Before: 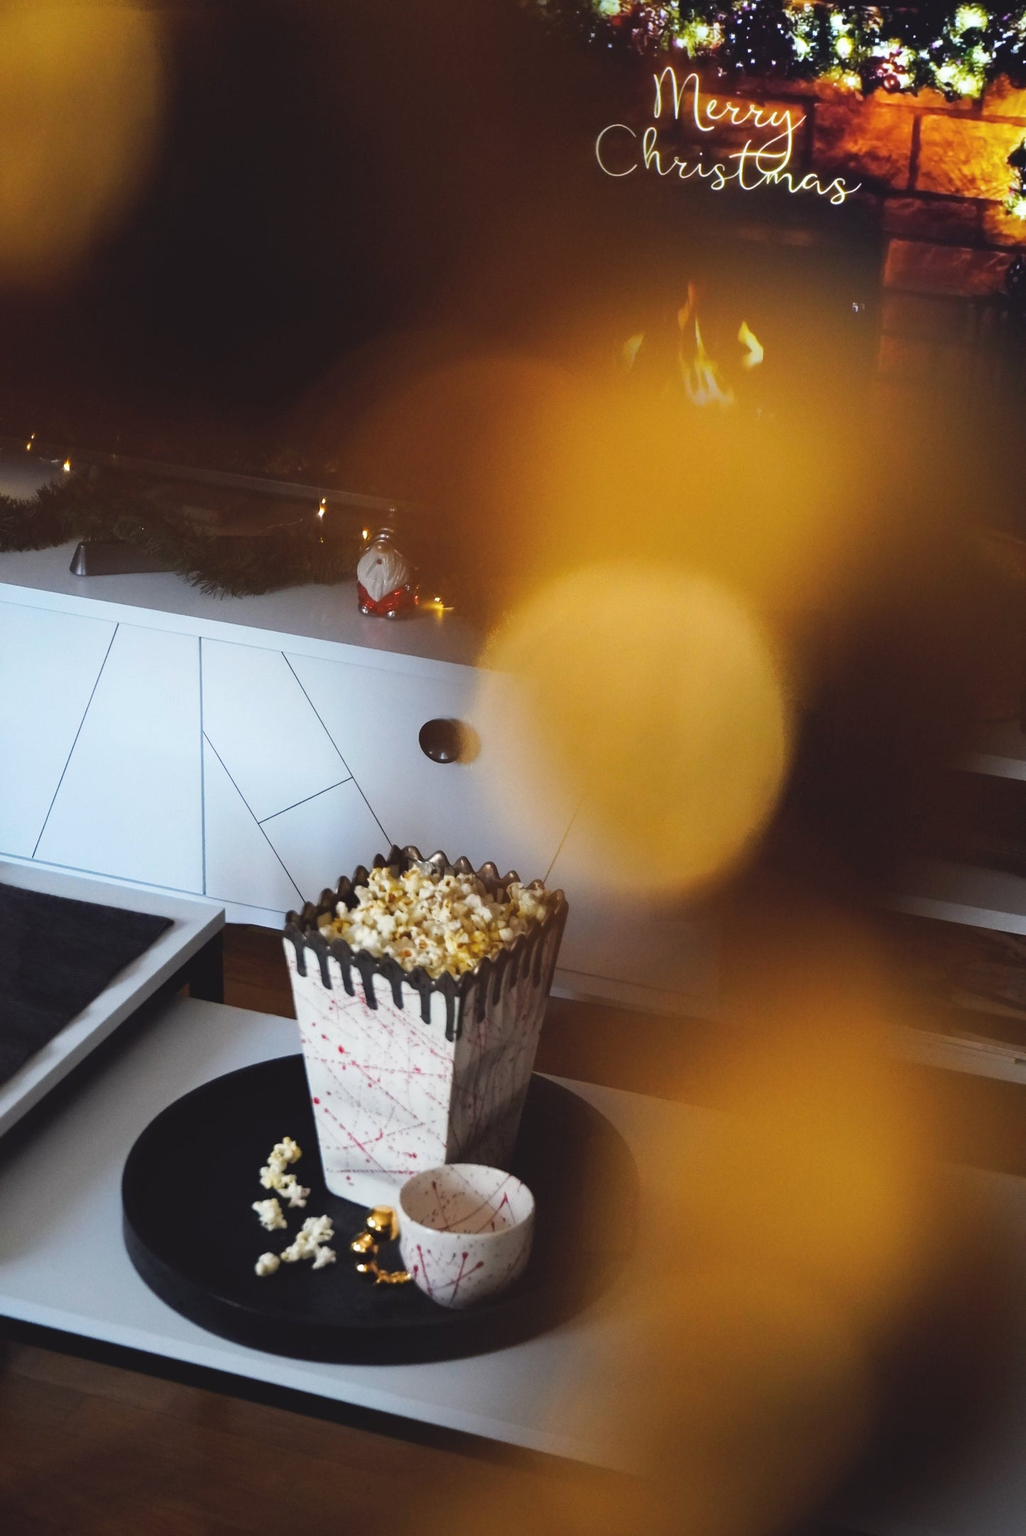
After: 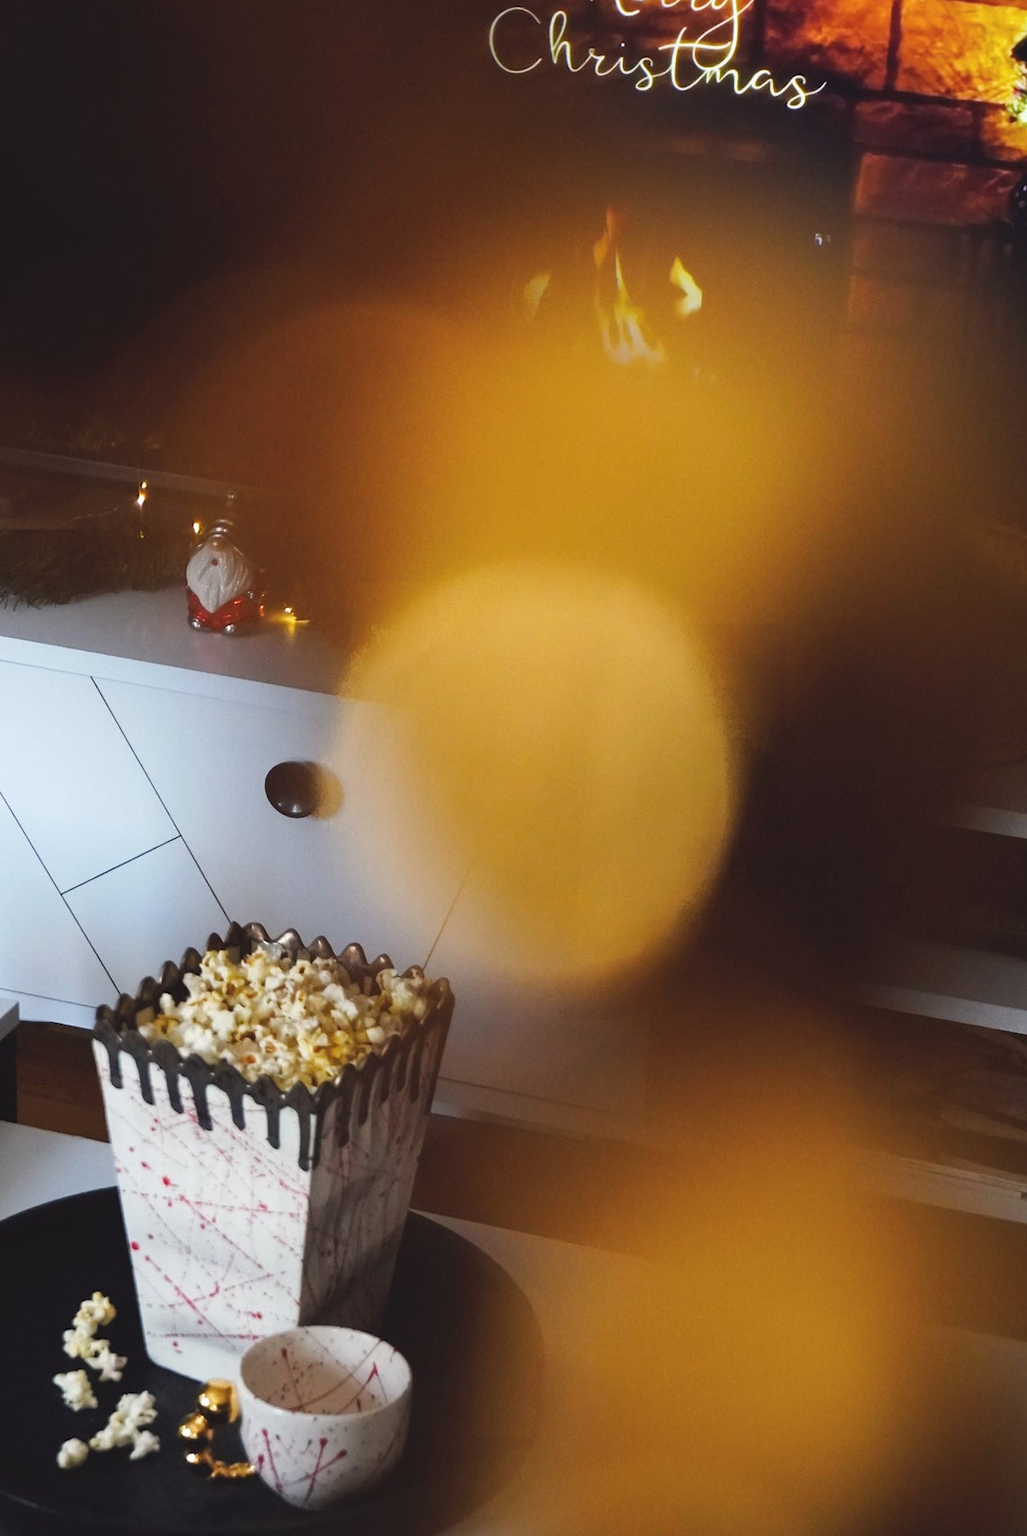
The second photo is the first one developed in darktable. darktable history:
crop and rotate: left 20.508%, top 7.739%, right 0.475%, bottom 13.402%
